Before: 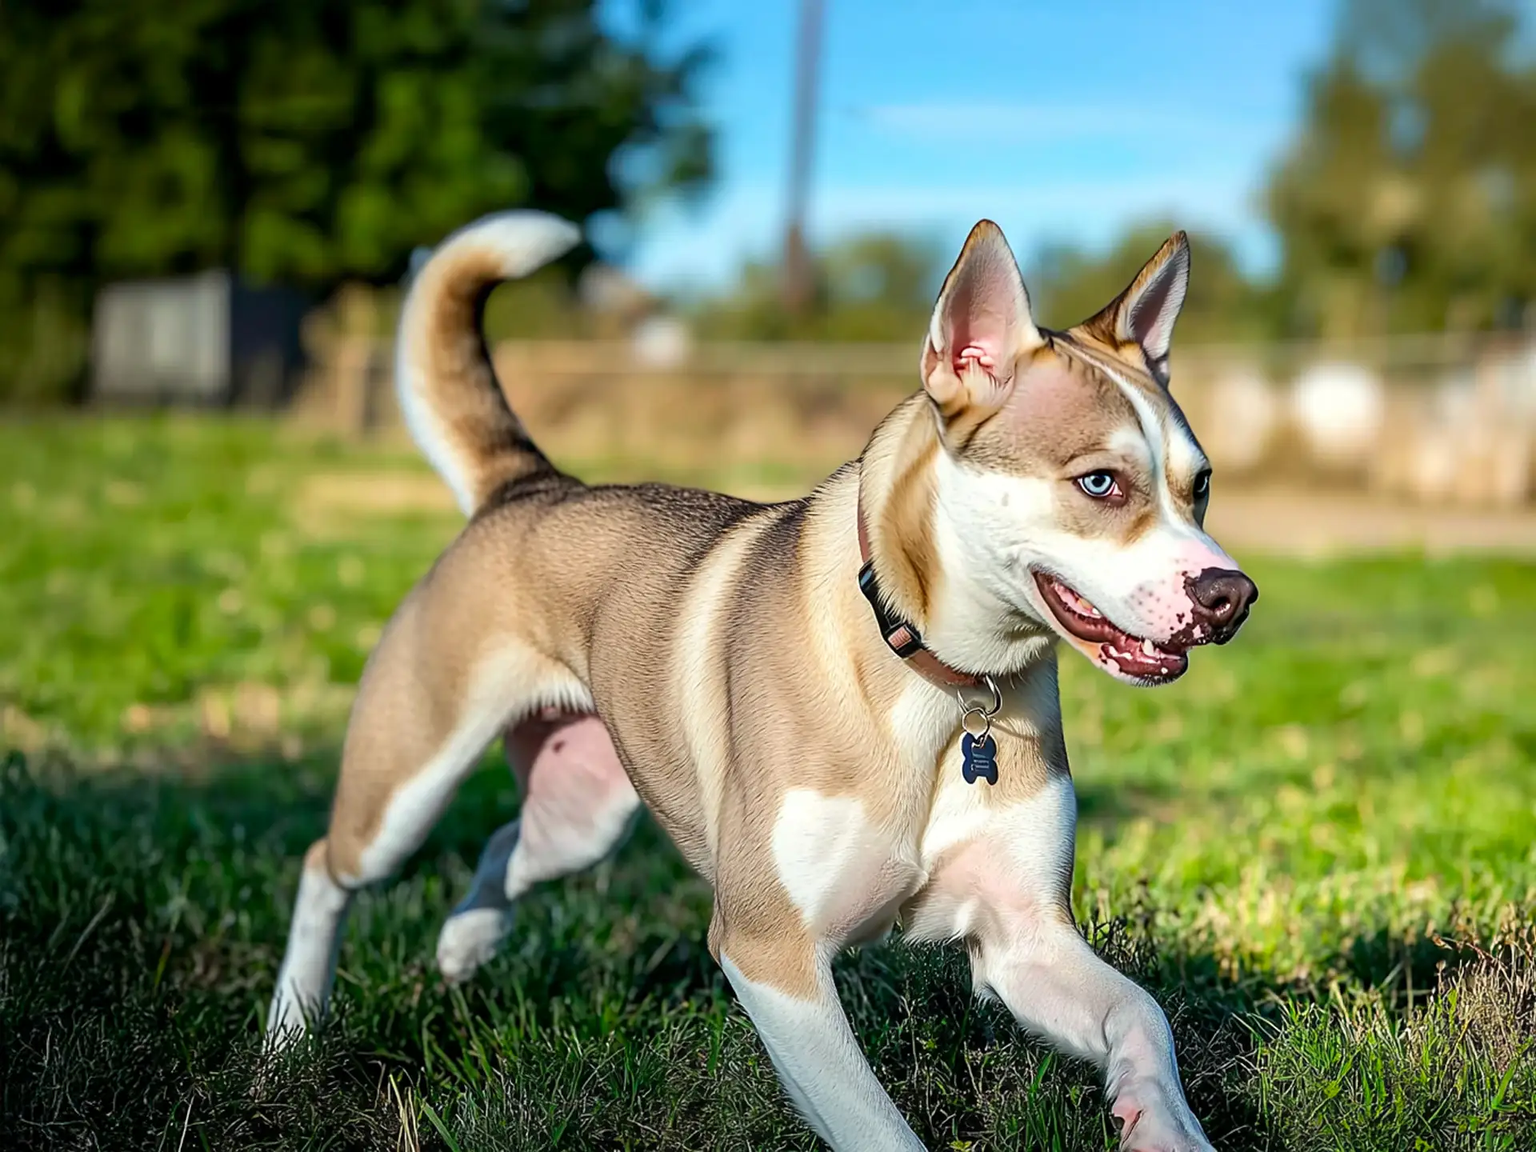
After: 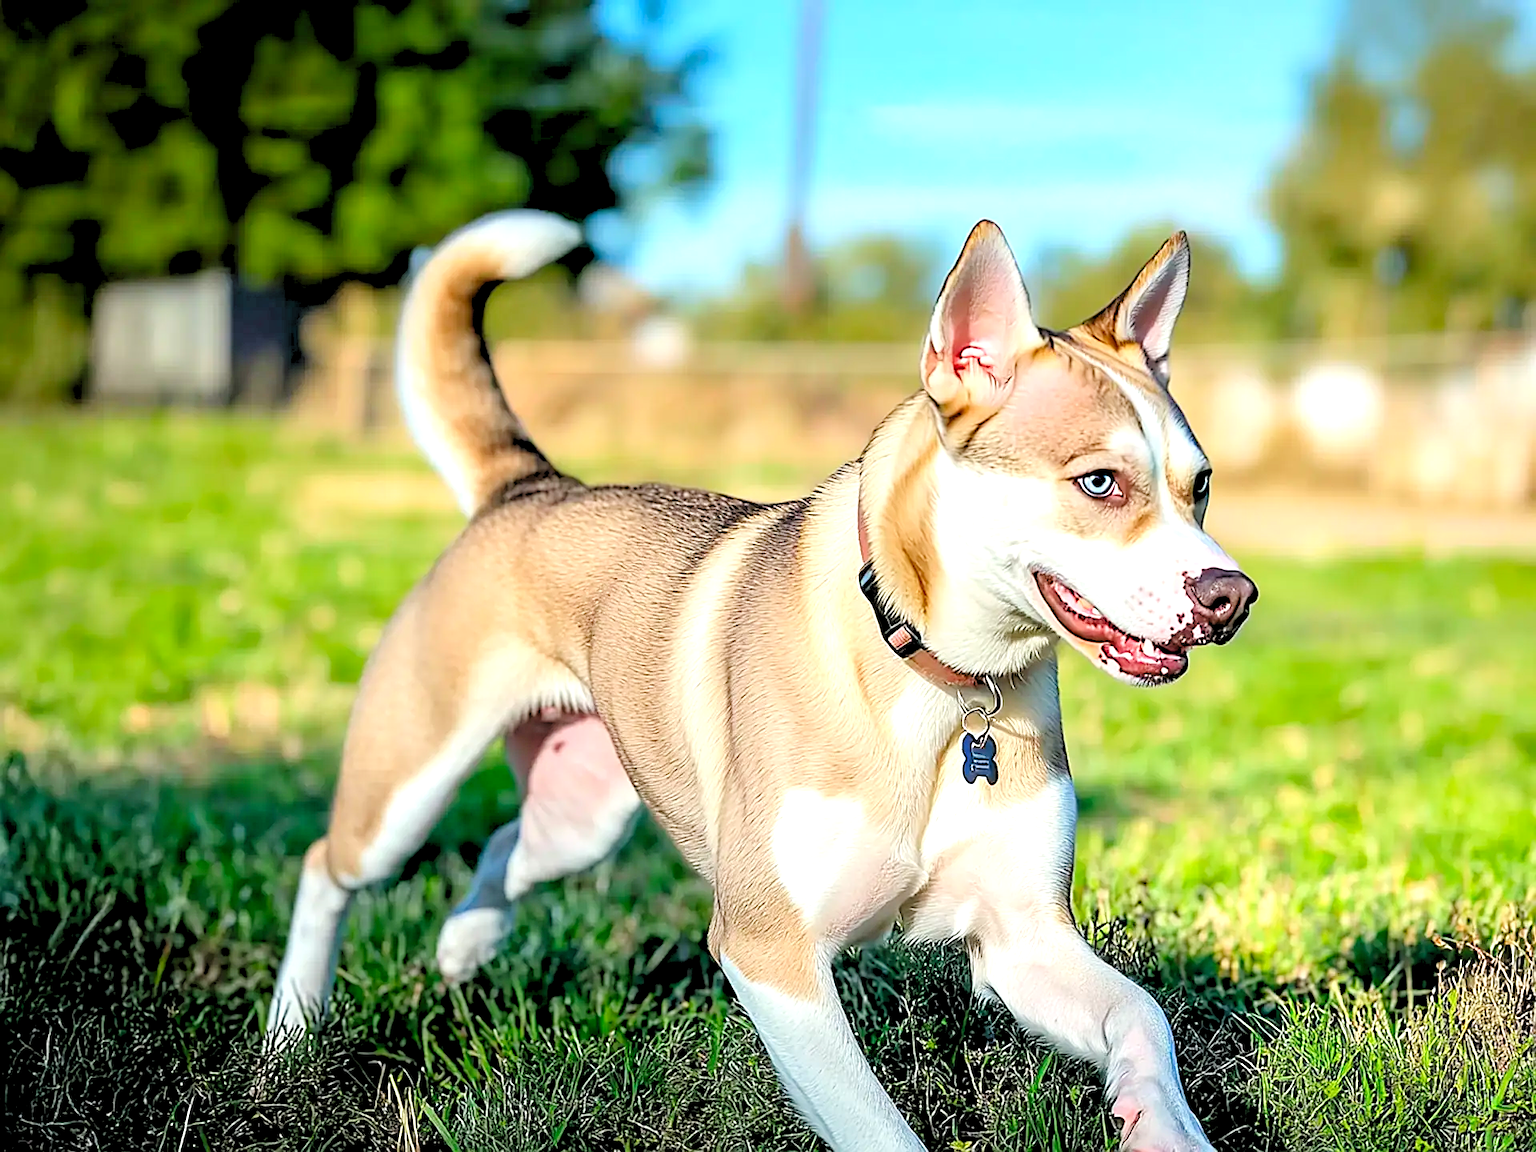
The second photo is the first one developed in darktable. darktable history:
levels: levels [0.093, 0.434, 0.988]
sharpen: amount 0.494
exposure: black level correction 0, exposure 0.5 EV, compensate exposure bias true, compensate highlight preservation false
